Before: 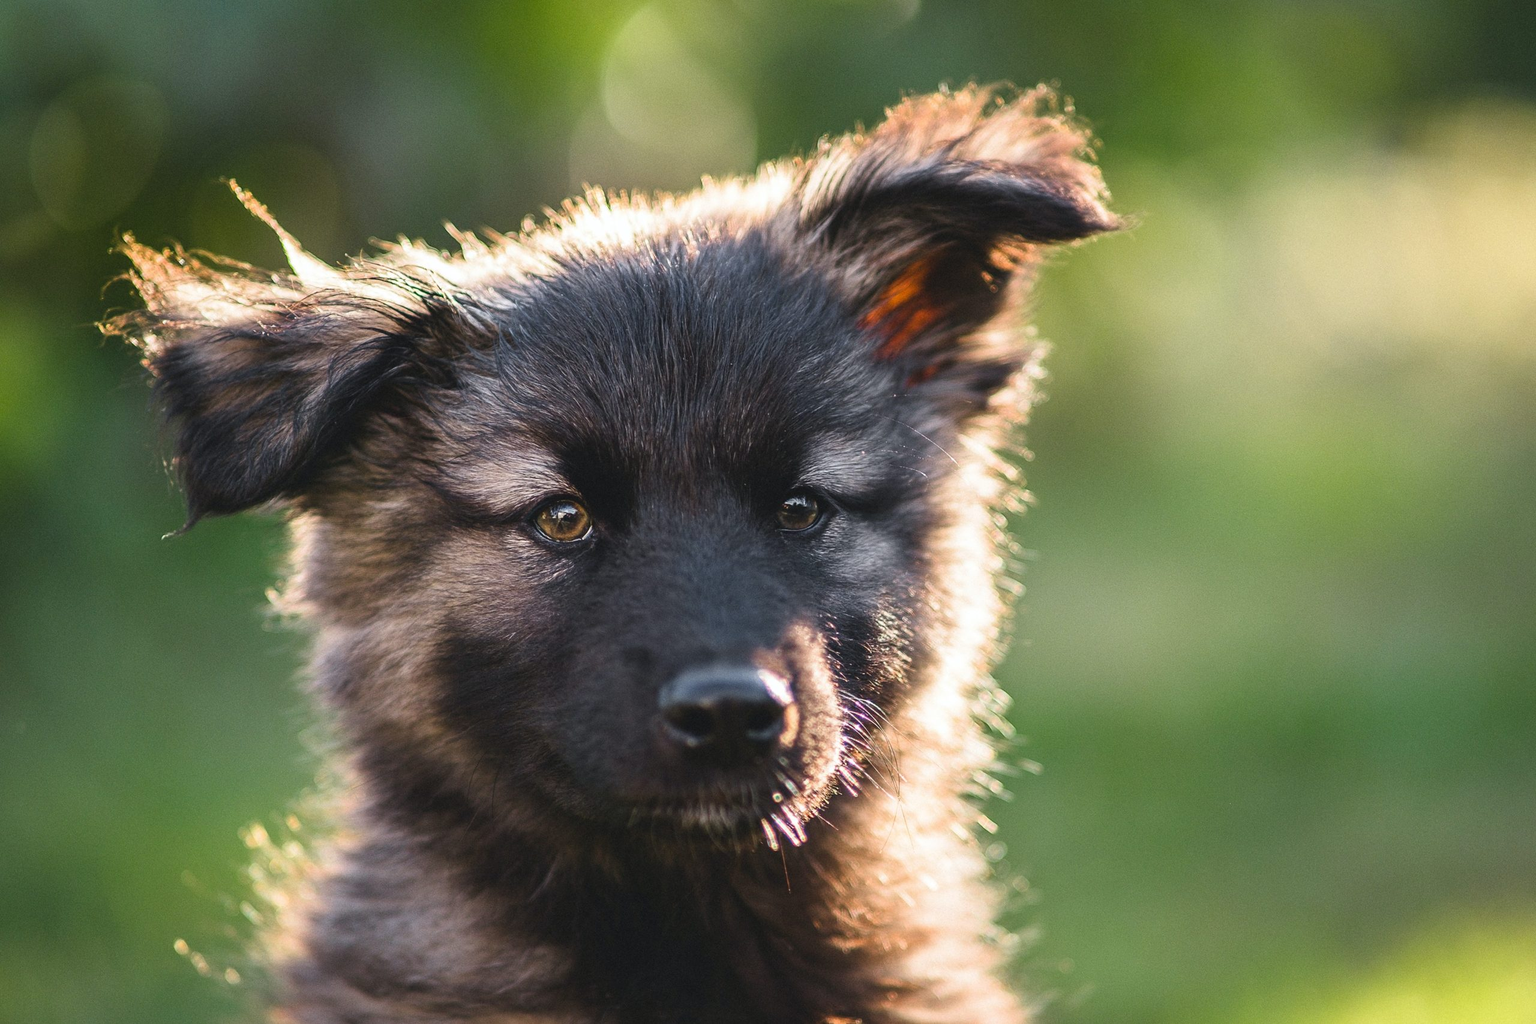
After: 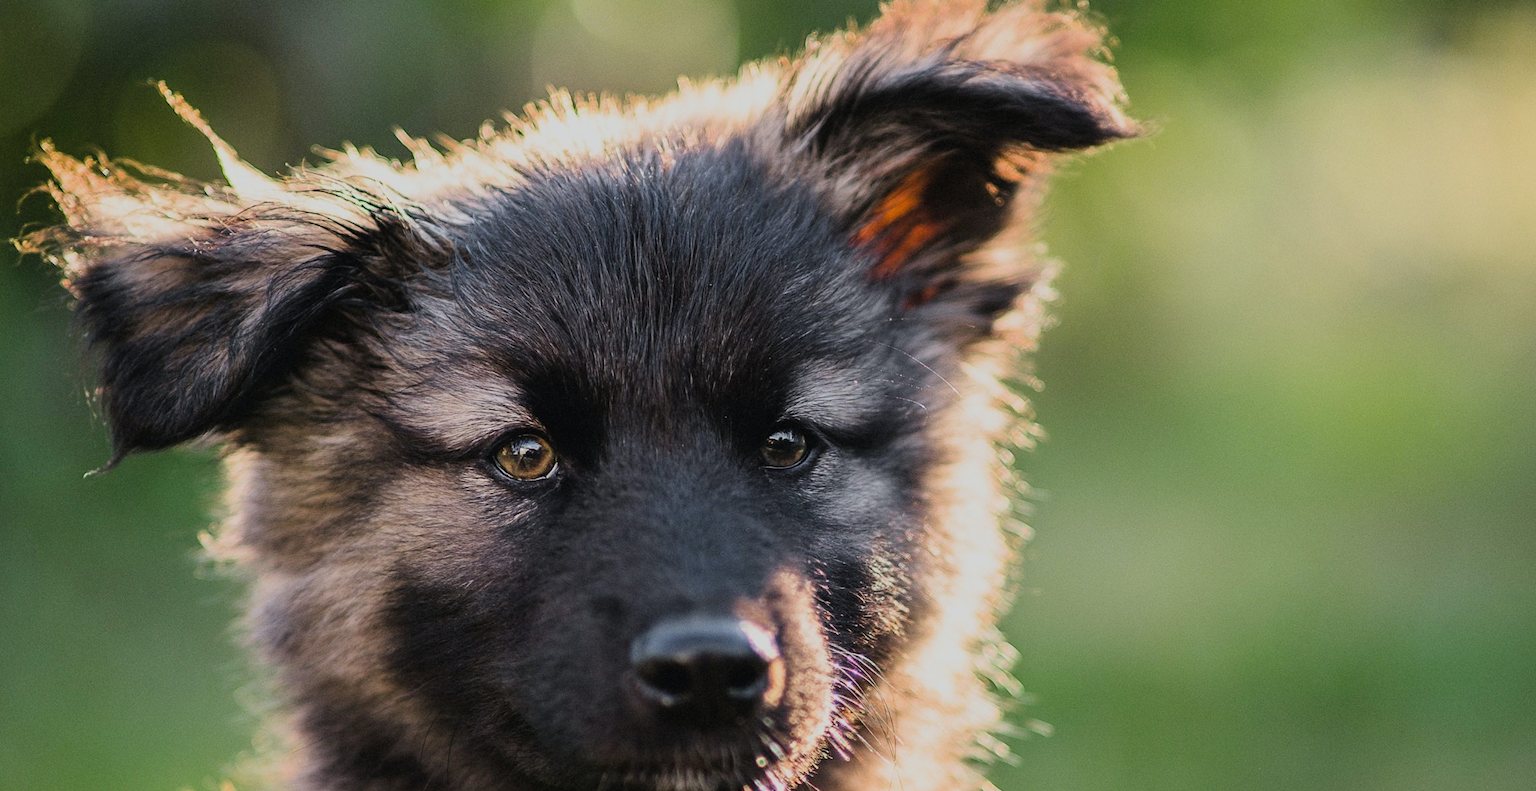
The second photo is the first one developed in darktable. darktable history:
filmic rgb: black relative exposure -7.65 EV, white relative exposure 4.56 EV, hardness 3.61, color science v6 (2022)
crop: left 5.596%, top 10.314%, right 3.534%, bottom 19.395%
